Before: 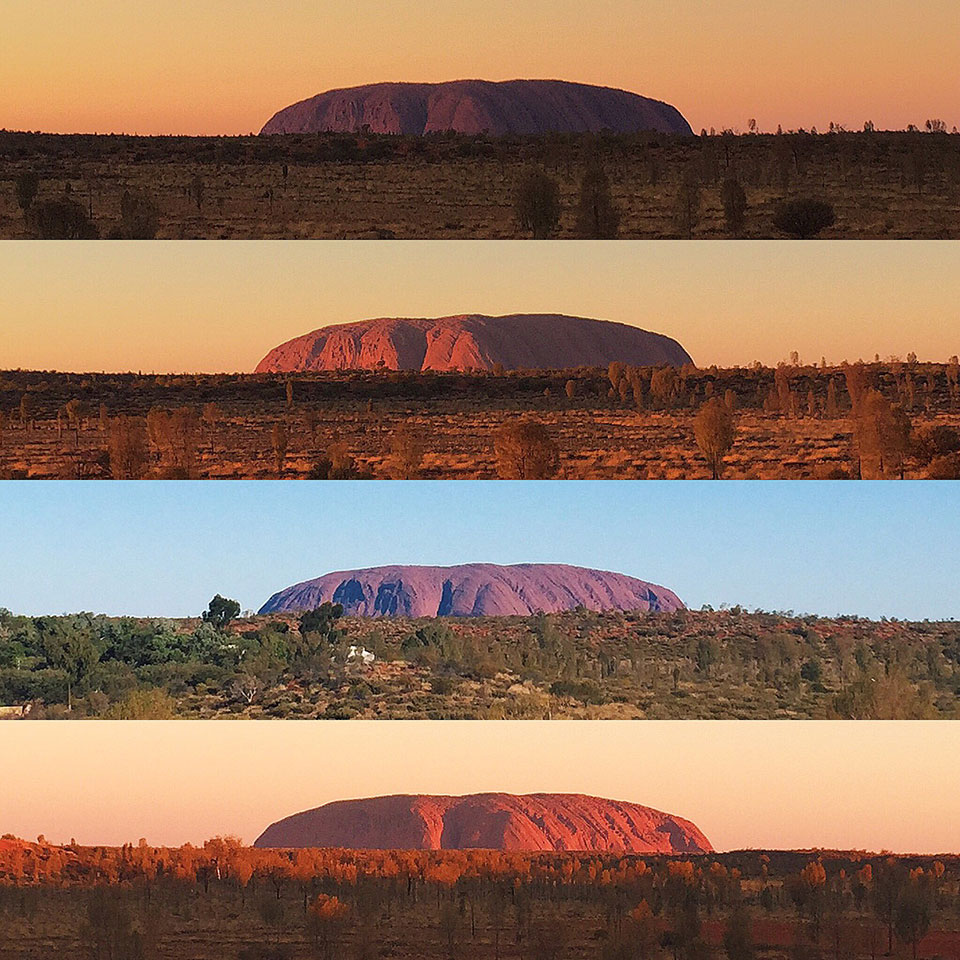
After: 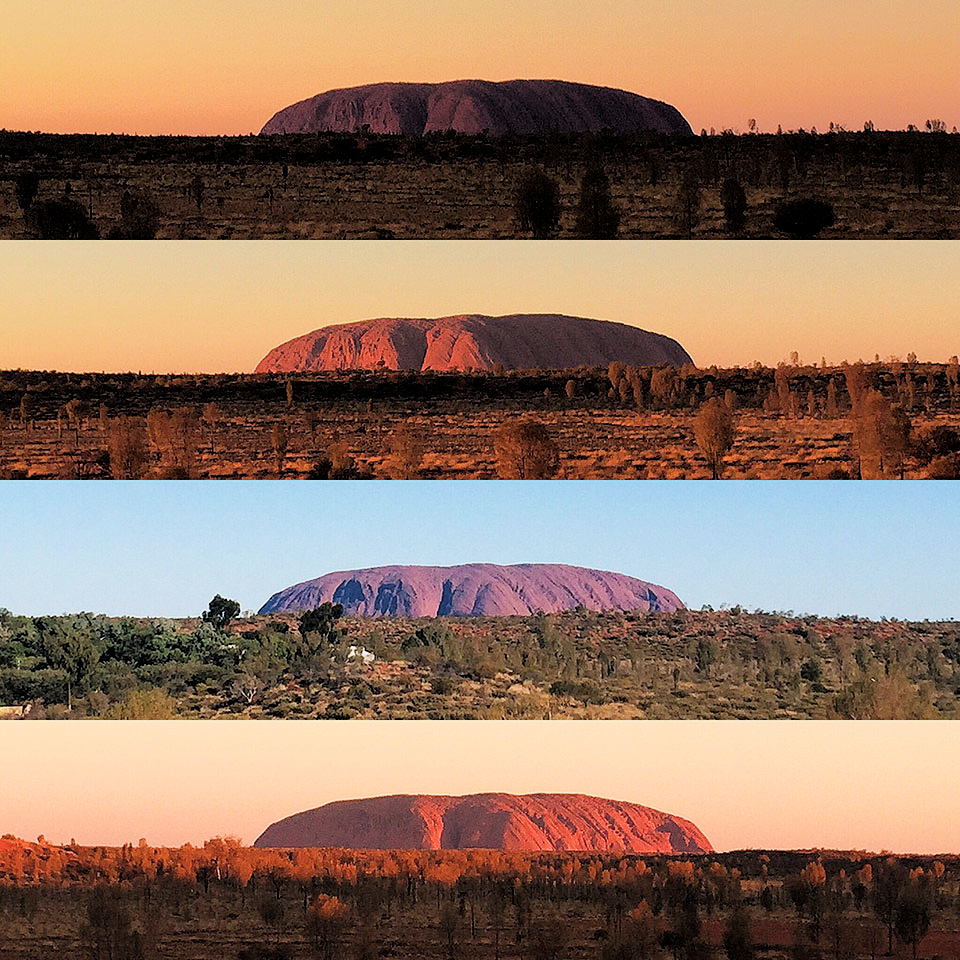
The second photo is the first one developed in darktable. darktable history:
exposure: exposure 0.298 EV, compensate highlight preservation false
filmic rgb: black relative exposure -3.91 EV, white relative exposure 3.14 EV, hardness 2.87
